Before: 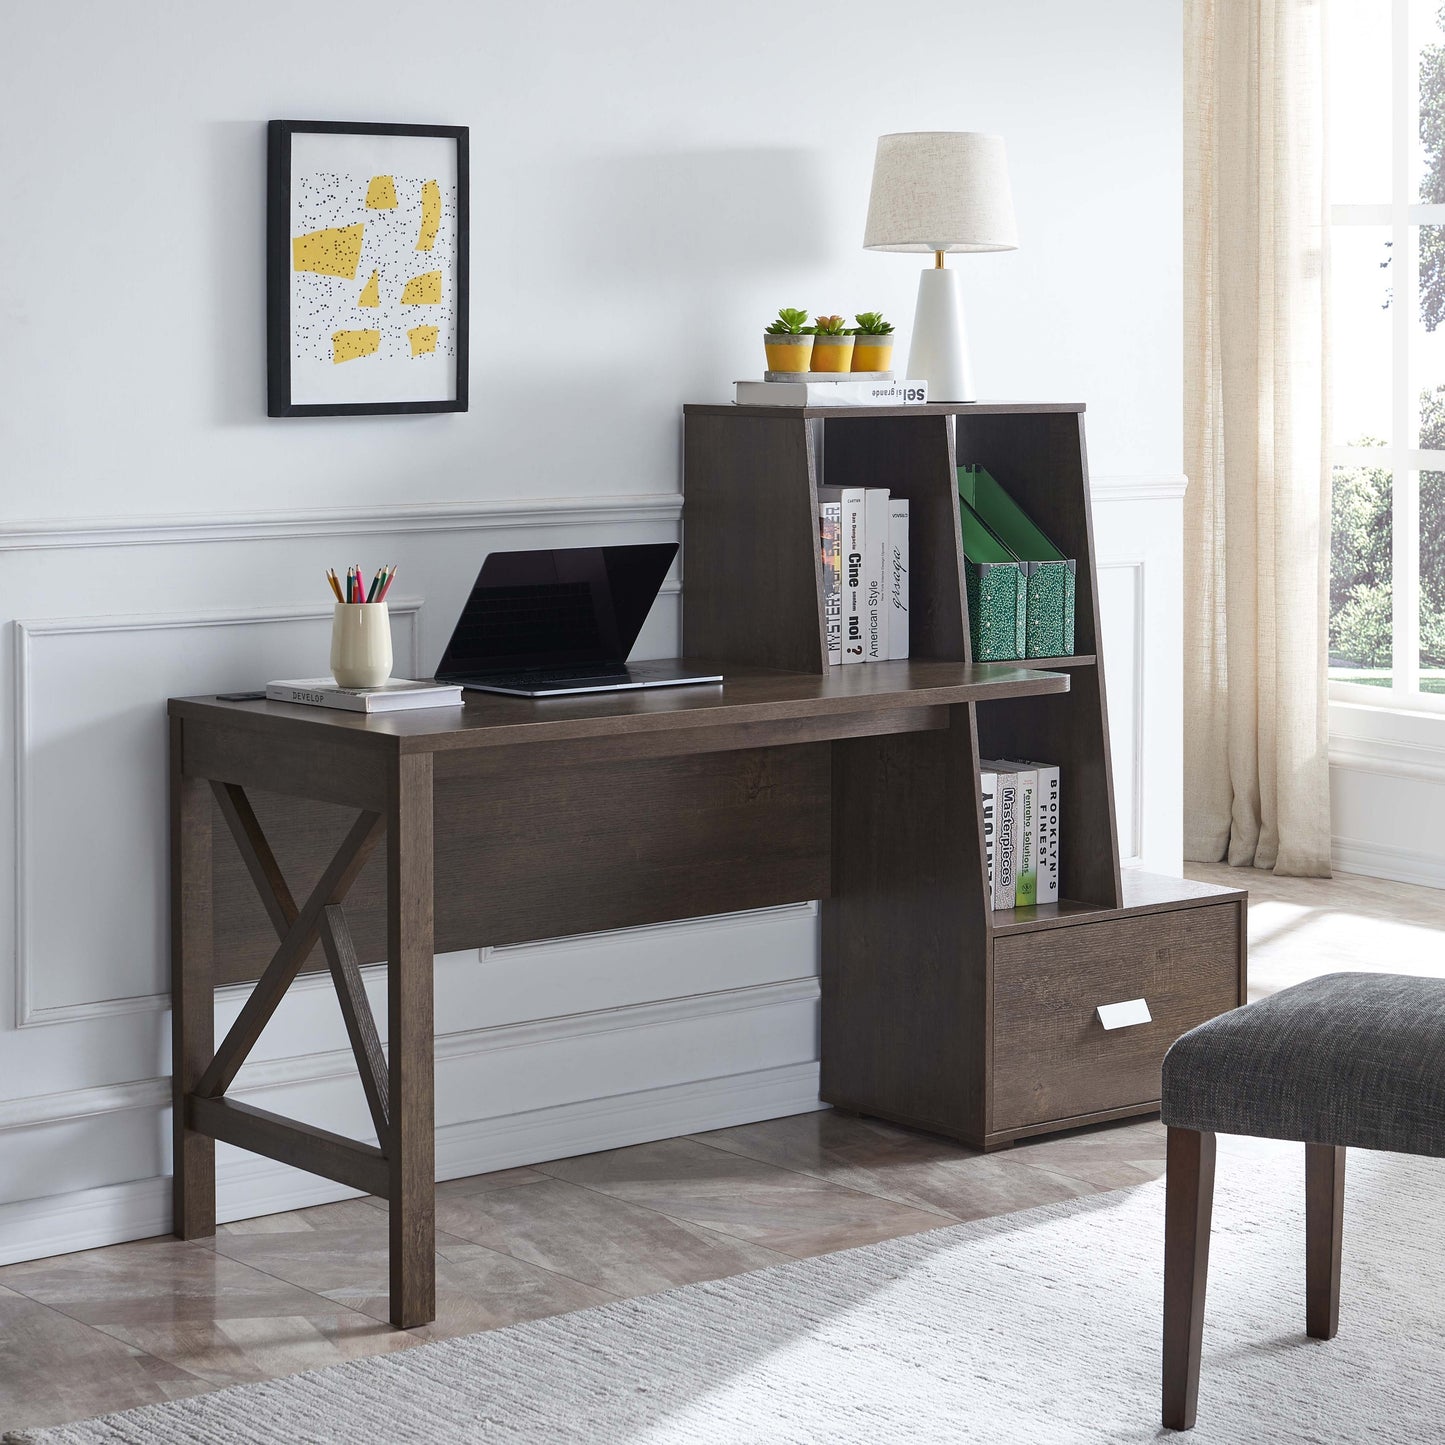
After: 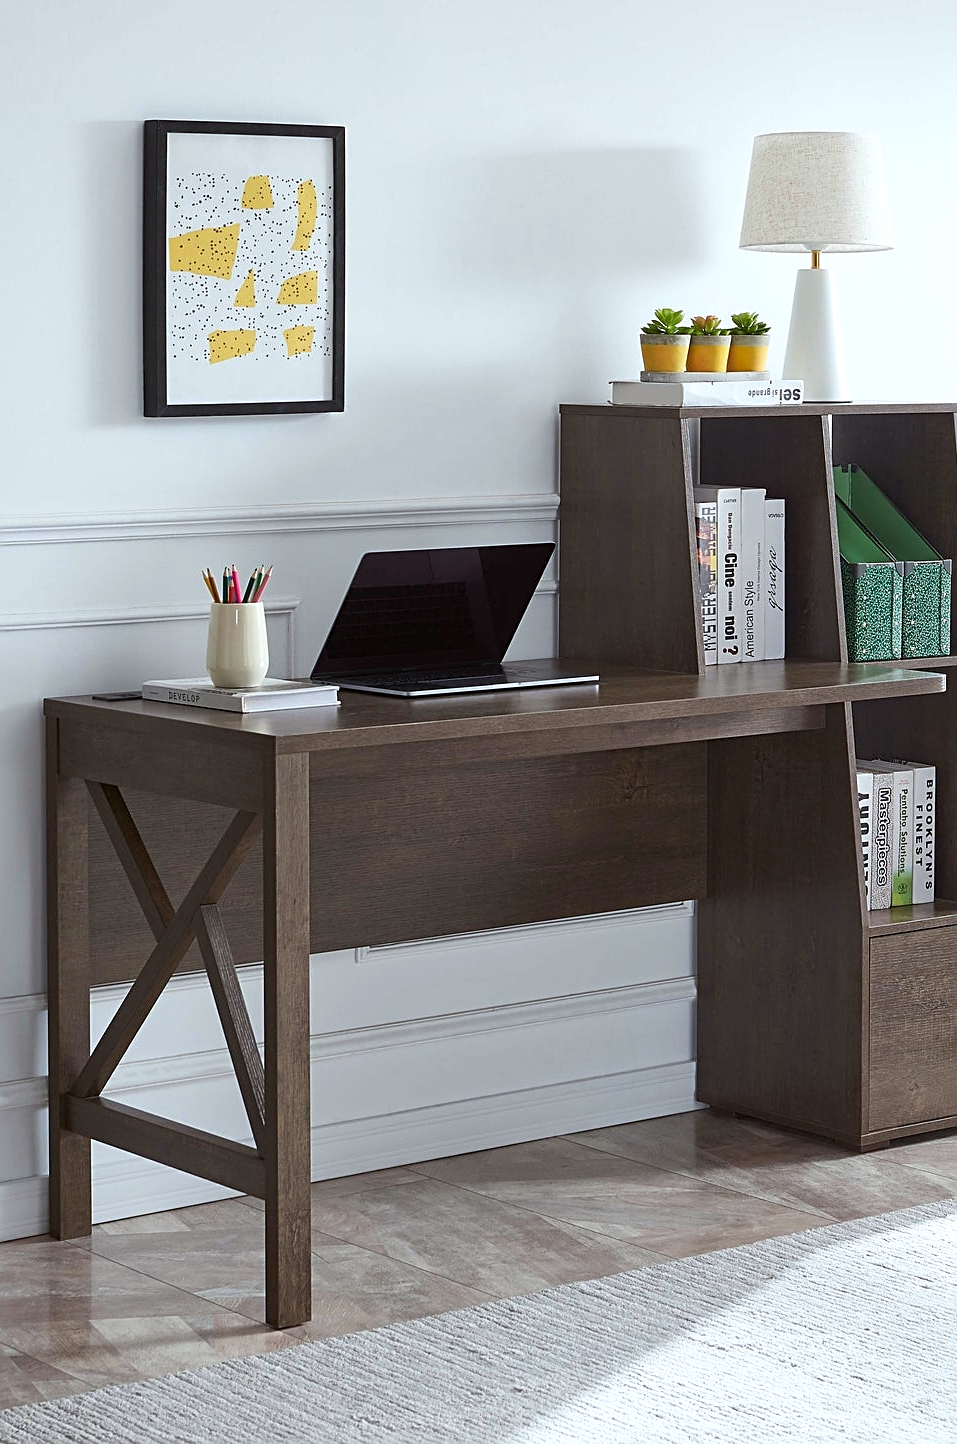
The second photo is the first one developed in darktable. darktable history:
crop and rotate: left 8.601%, right 25.115%
color correction: highlights a* -2.72, highlights b* -2.44, shadows a* 2.06, shadows b* 2.91
sharpen: on, module defaults
exposure: black level correction 0.001, exposure 0.14 EV, compensate highlight preservation false
